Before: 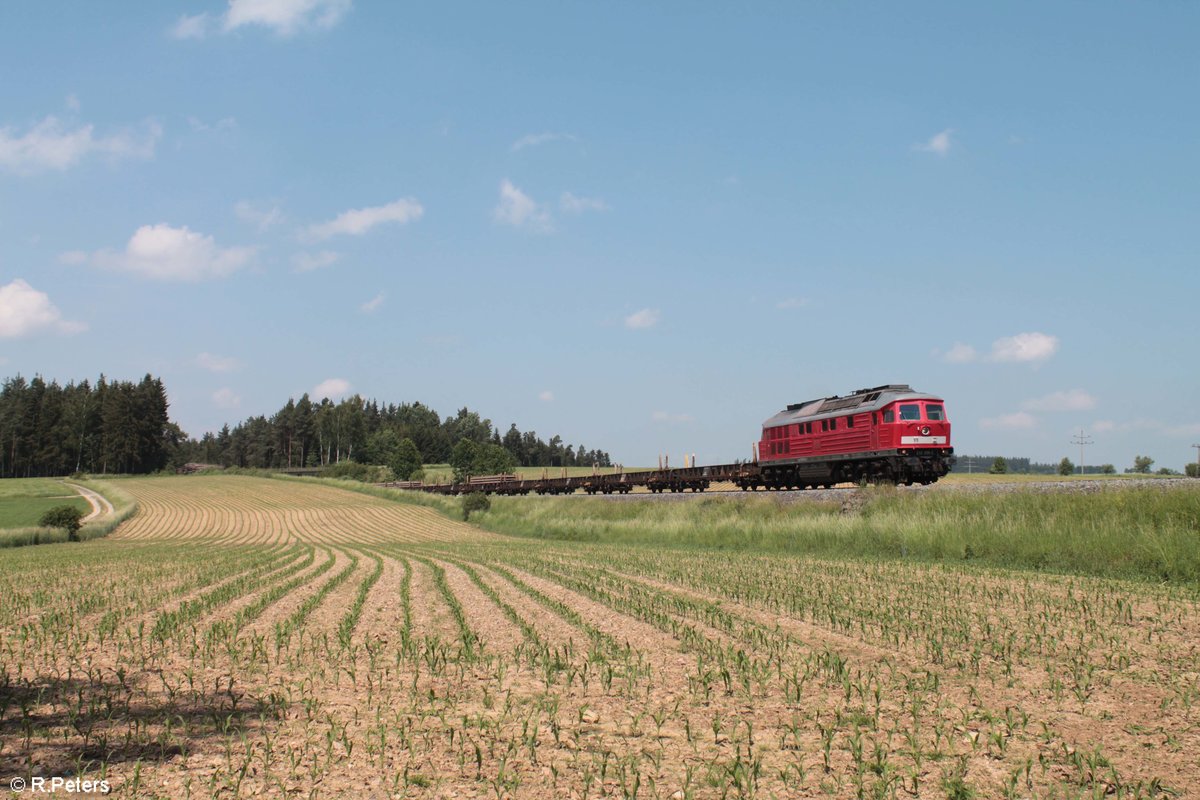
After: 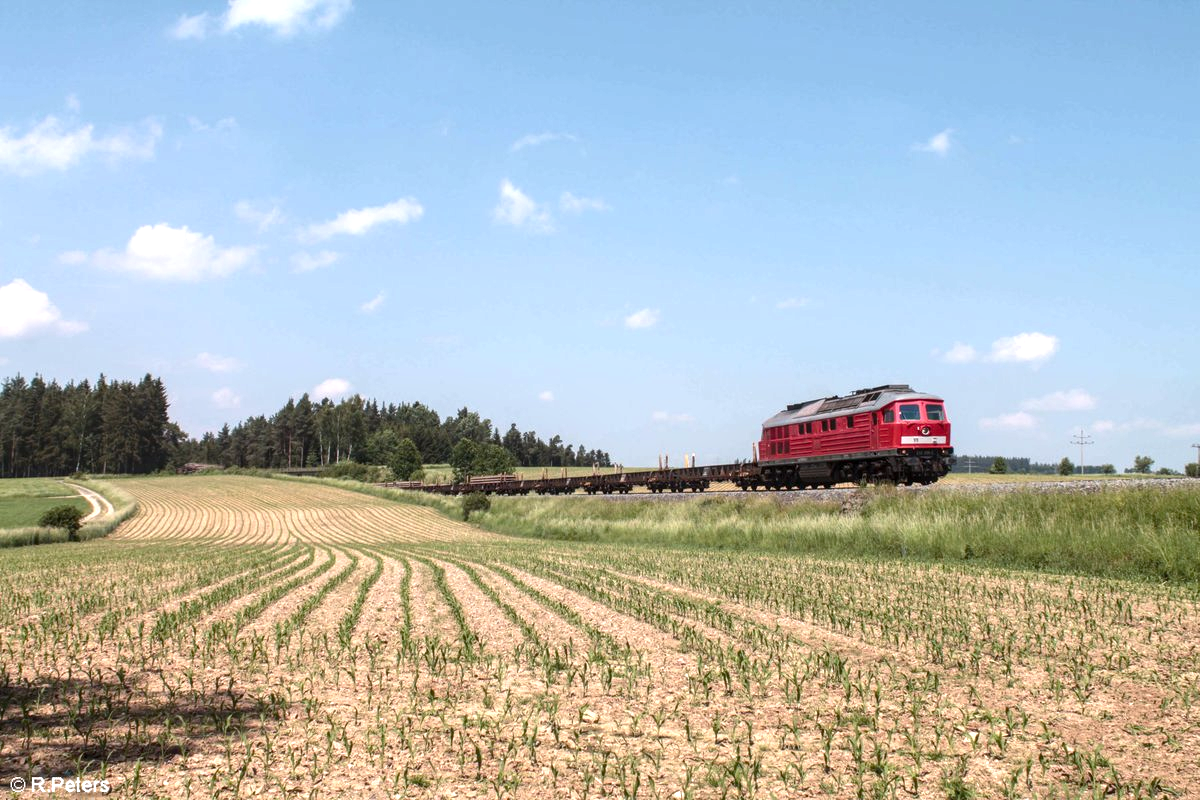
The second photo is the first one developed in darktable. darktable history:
white balance: red 0.983, blue 1.036
local contrast: detail 130%
color balance rgb: shadows lift › chroma 1%, shadows lift › hue 28.8°, power › hue 60°, highlights gain › chroma 1%, highlights gain › hue 60°, global offset › luminance 0.25%, perceptual saturation grading › highlights -20%, perceptual saturation grading › shadows 20%, perceptual brilliance grading › highlights 5%, perceptual brilliance grading › shadows -10%, global vibrance 19.67%
base curve: curves: ch0 [(0, 0) (0.472, 0.455) (1, 1)], preserve colors none
exposure: exposure 0.496 EV, compensate highlight preservation false
